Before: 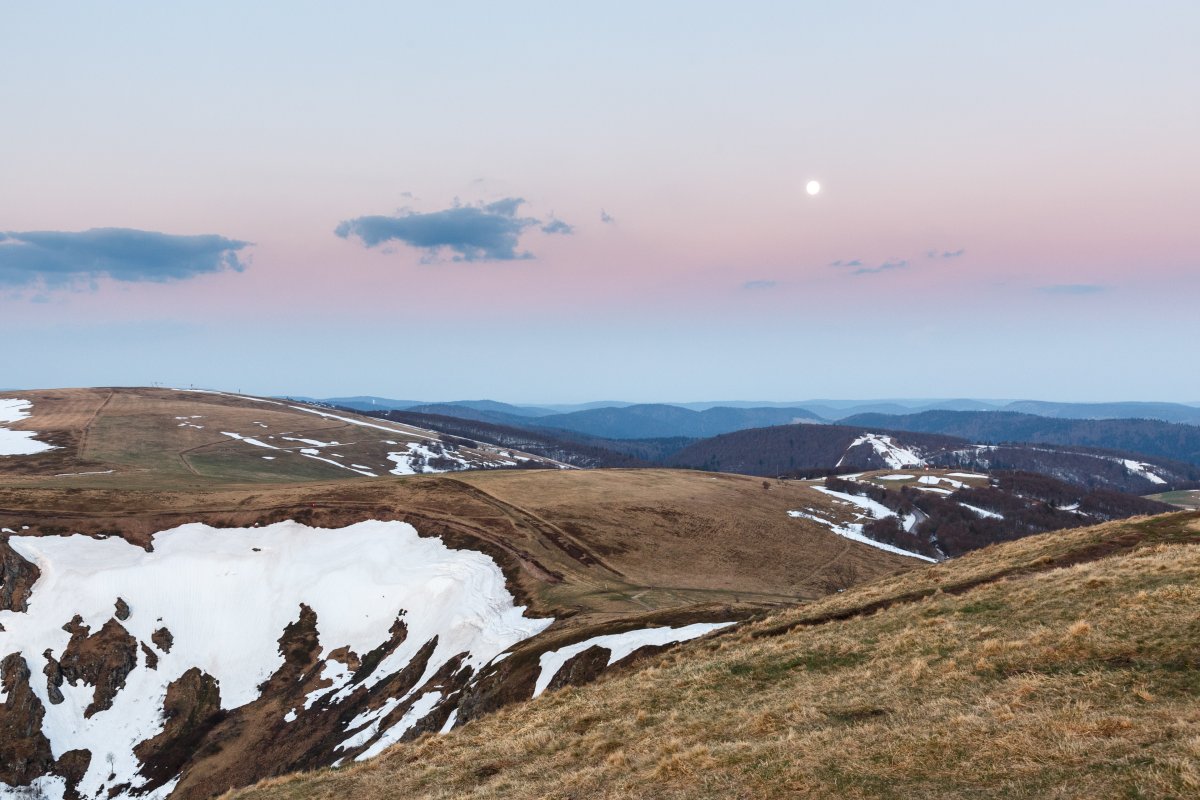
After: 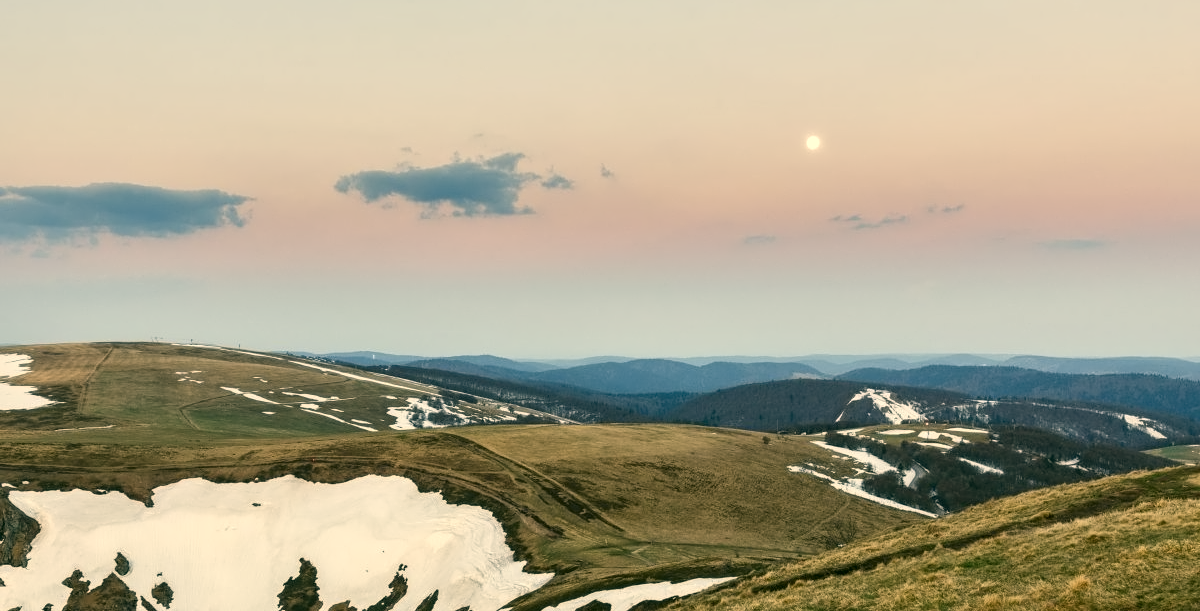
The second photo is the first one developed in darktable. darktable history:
color correction: highlights a* 5.12, highlights b* 23.7, shadows a* -16.14, shadows b* 3.96
contrast equalizer: octaves 7, y [[0.5 ×4, 0.525, 0.667], [0.5 ×6], [0.5 ×6], [0 ×4, 0.042, 0], [0, 0, 0.004, 0.1, 0.191, 0.131]], mix 0.606
tone equalizer: smoothing 1
local contrast: mode bilateral grid, contrast 20, coarseness 50, detail 120%, midtone range 0.2
crop: top 5.678%, bottom 17.867%
